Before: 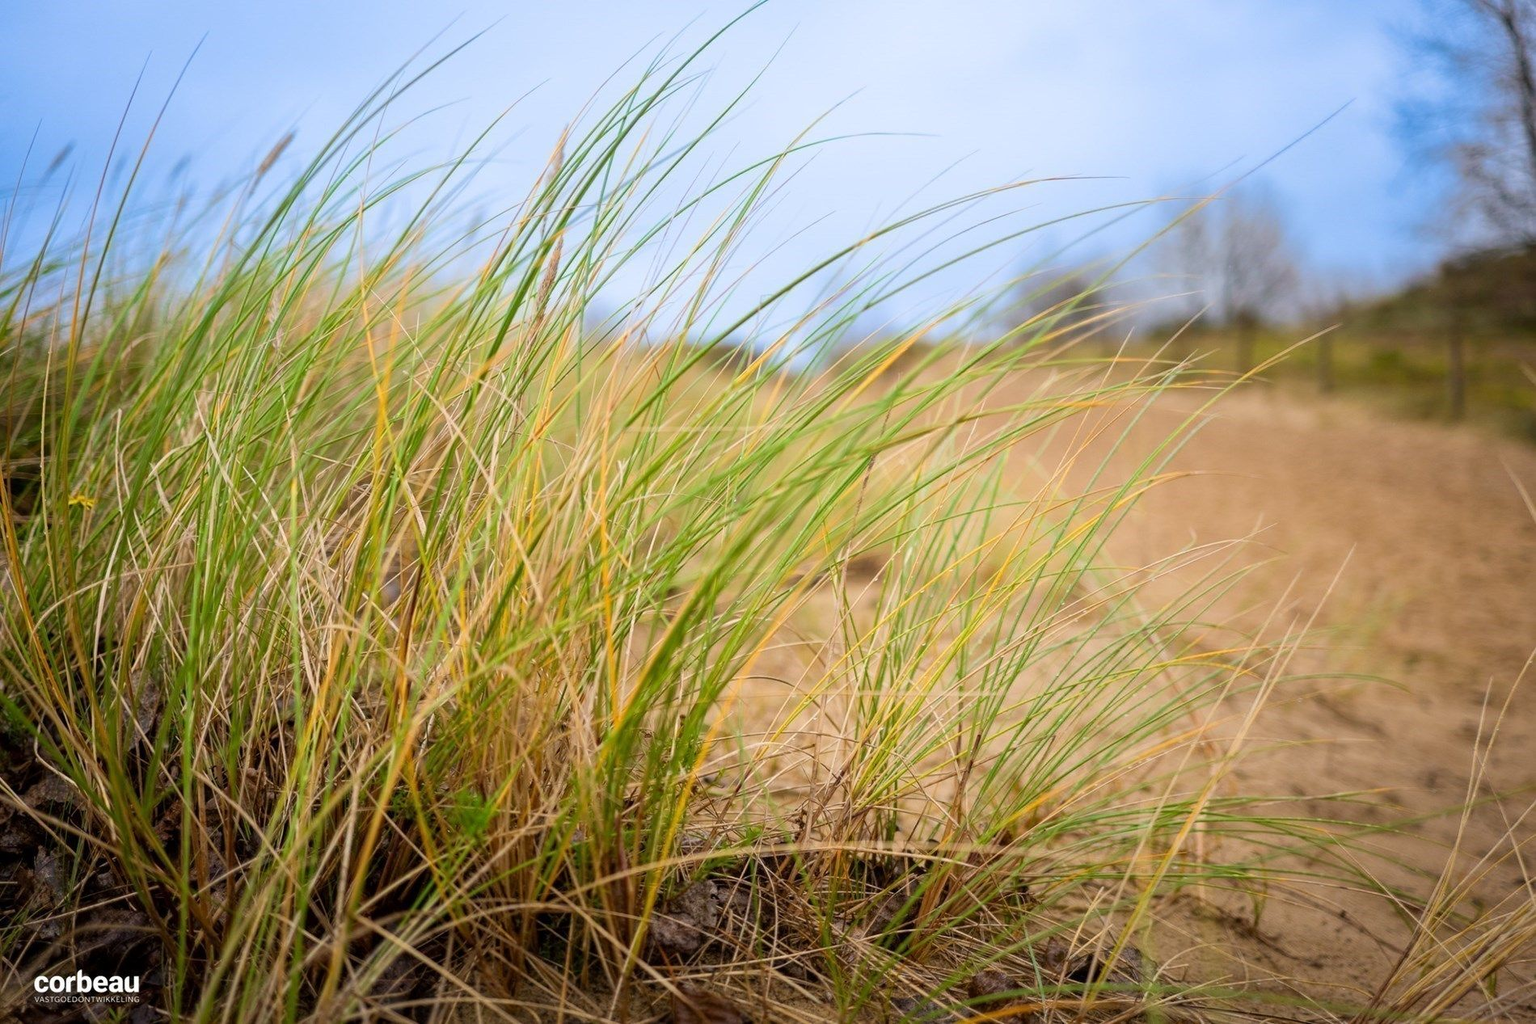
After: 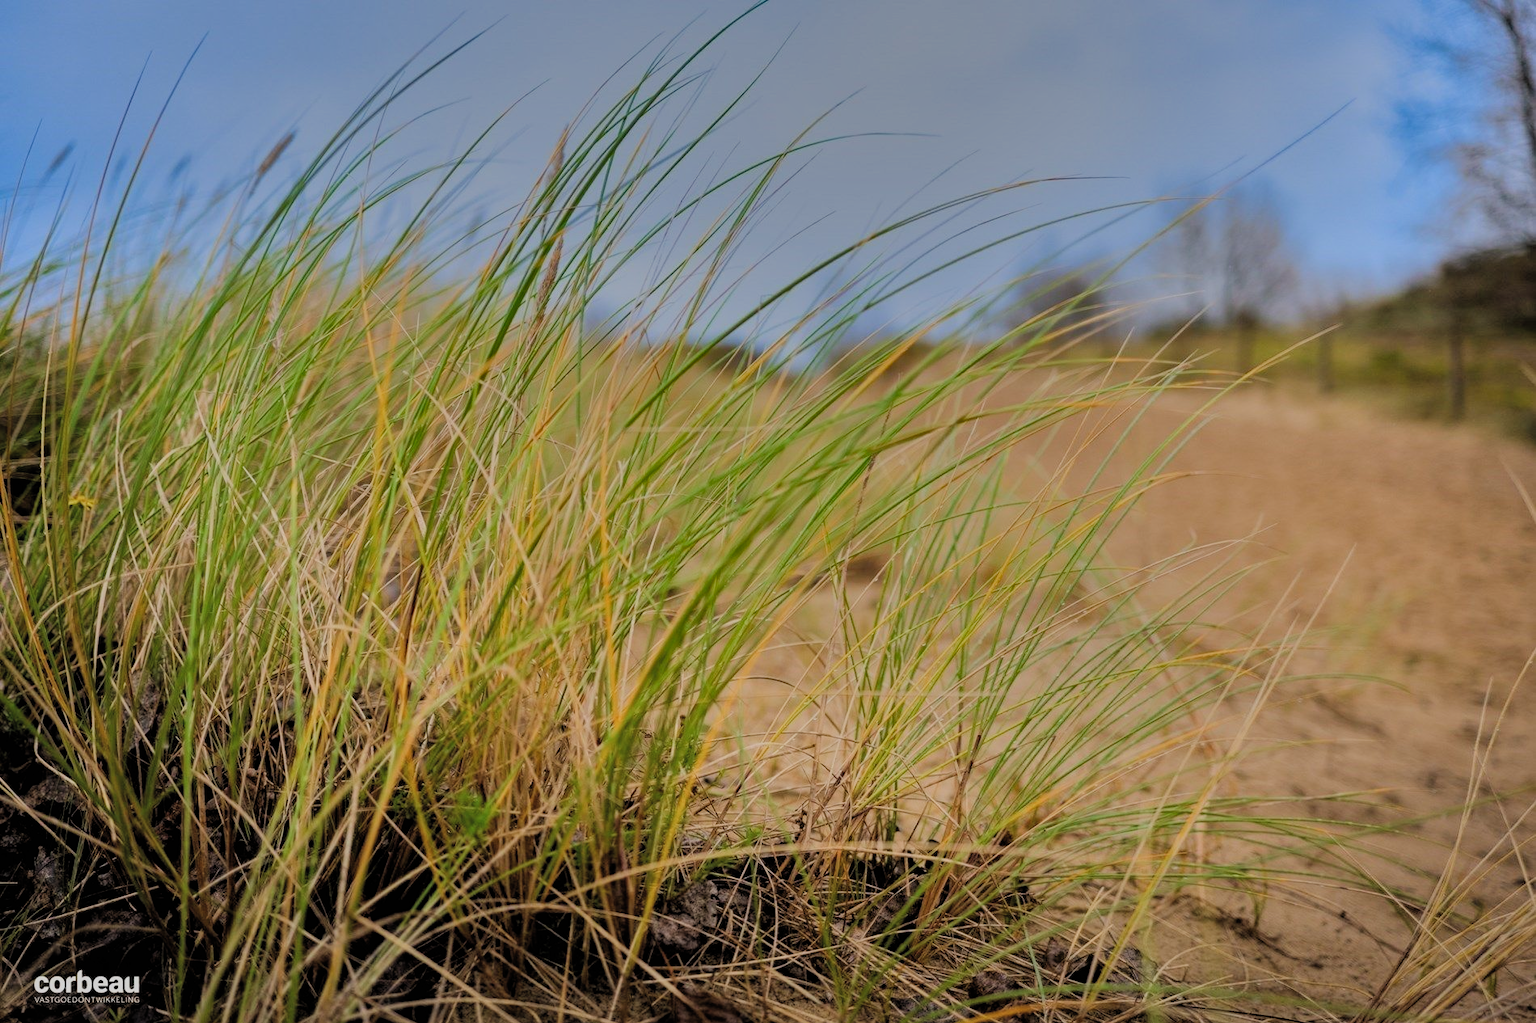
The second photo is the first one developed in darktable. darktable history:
crop: bottom 0.067%
filmic rgb: black relative exposure -6.06 EV, white relative exposure 6.96 EV, threshold 5.96 EV, hardness 2.27, add noise in highlights 0.001, preserve chrominance luminance Y, color science v3 (2019), use custom middle-gray values true, contrast in highlights soft, enable highlight reconstruction true
shadows and highlights: shadows 24.27, highlights -79.26, soften with gaussian
